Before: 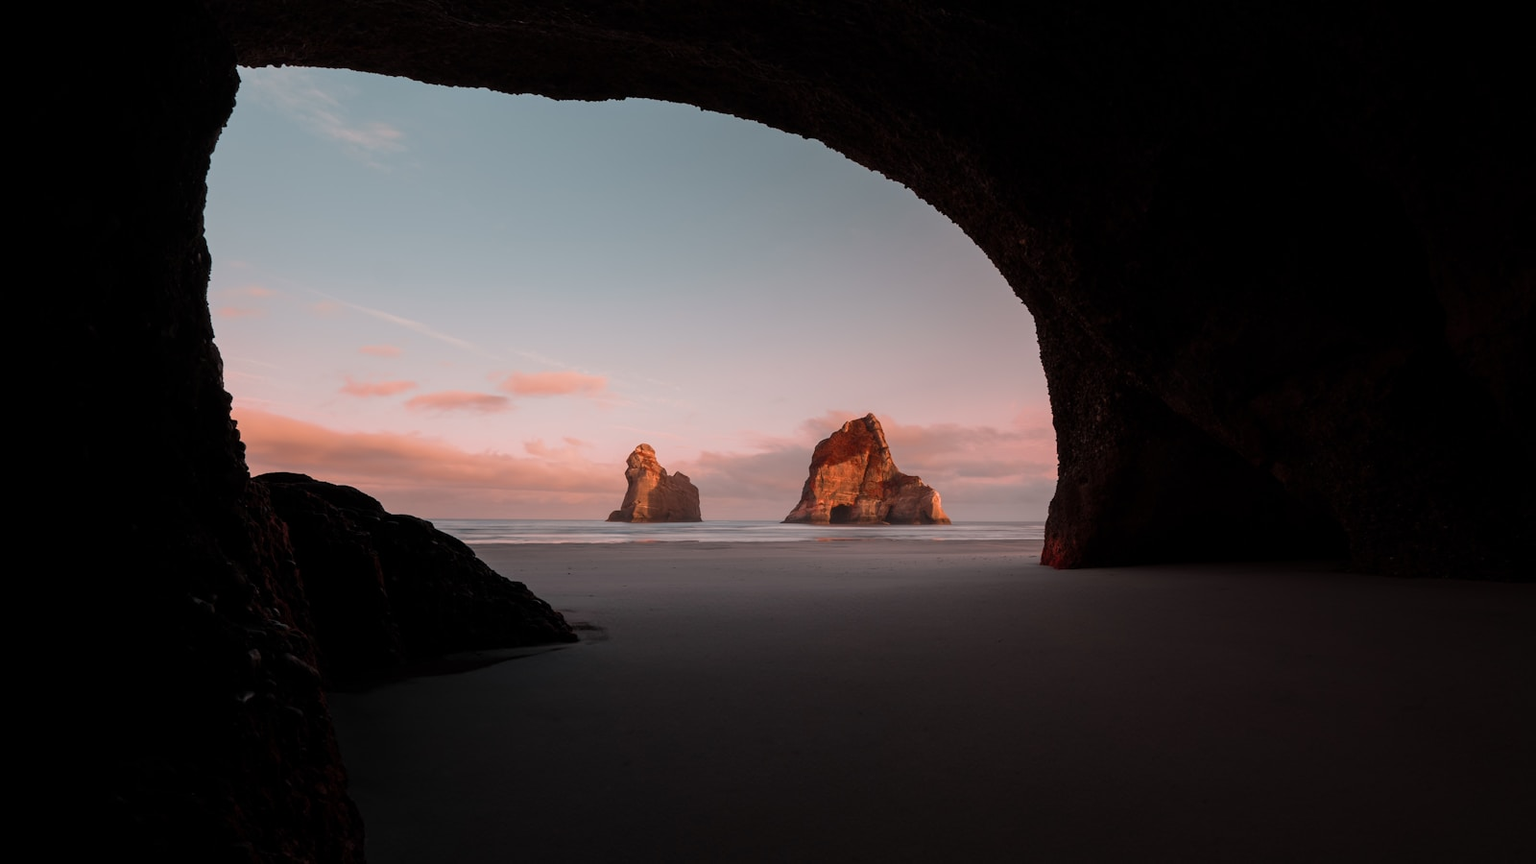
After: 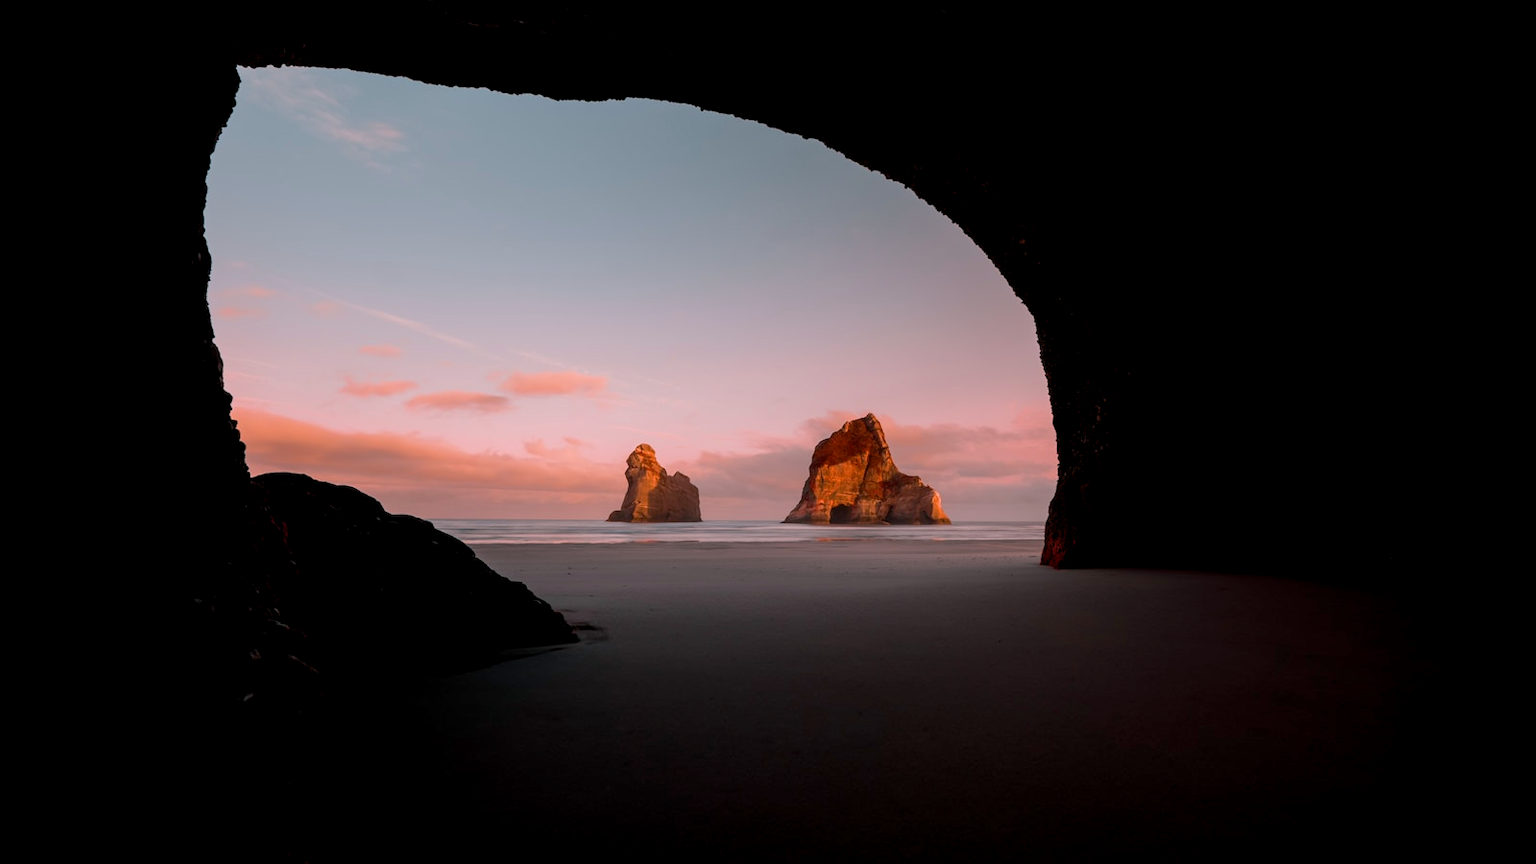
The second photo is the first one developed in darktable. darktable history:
white balance: red 1, blue 1
color balance rgb: shadows lift › chroma 2%, shadows lift › hue 217.2°, power › chroma 0.25%, power › hue 60°, highlights gain › chroma 1.5%, highlights gain › hue 309.6°, global offset › luminance -0.5%, perceptual saturation grading › global saturation 15%, global vibrance 20%
